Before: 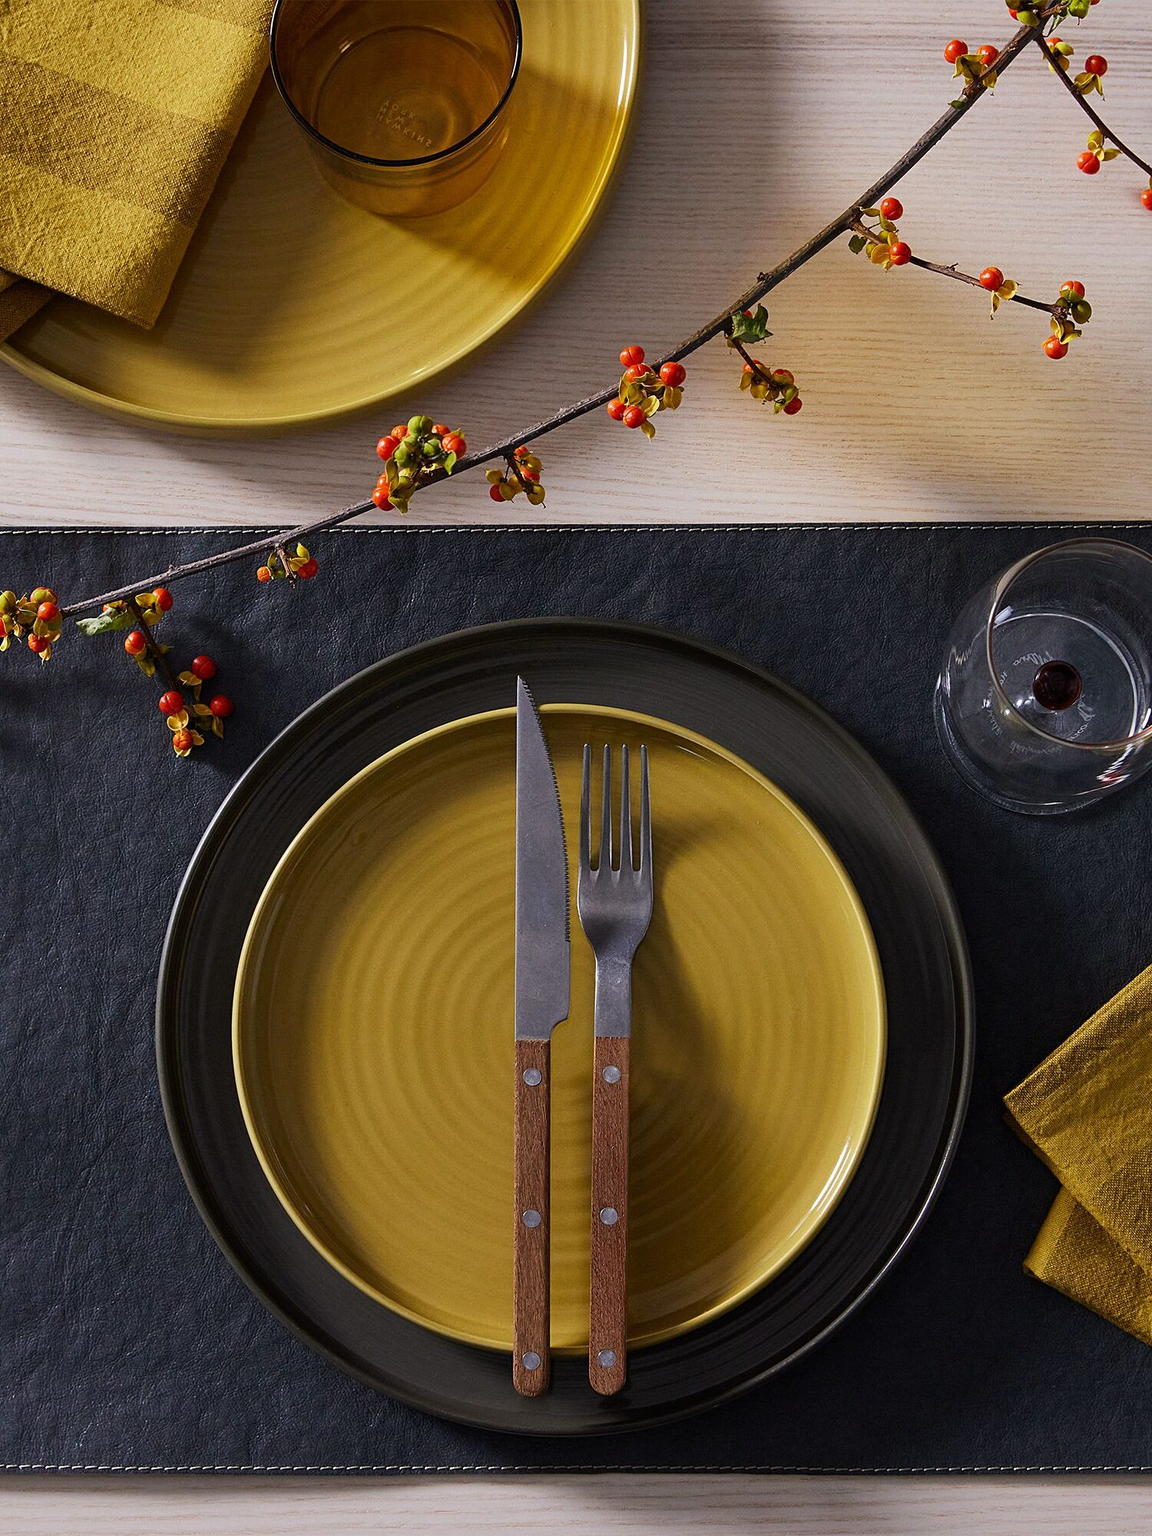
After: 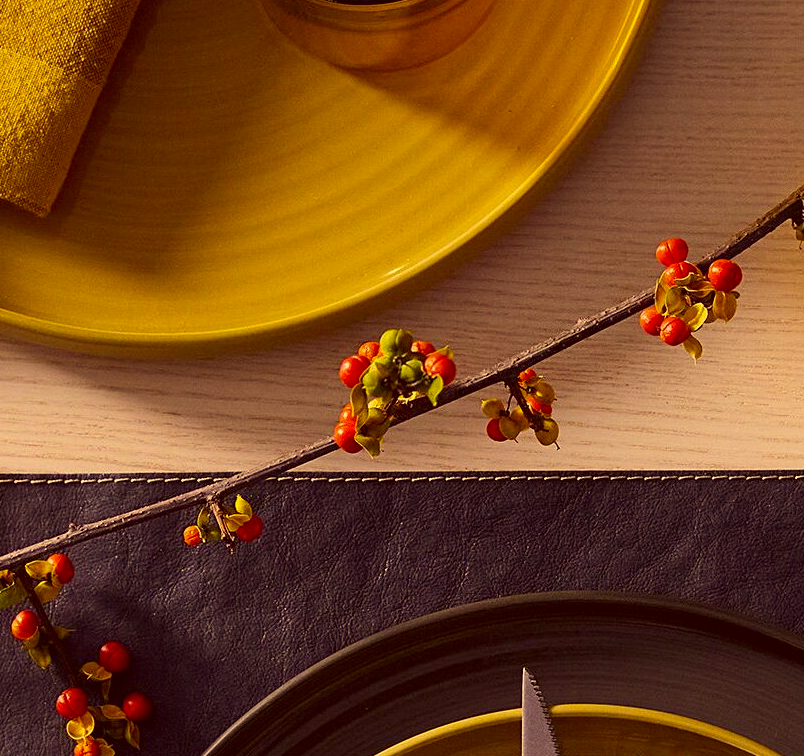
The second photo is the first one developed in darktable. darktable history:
crop: left 10.121%, top 10.631%, right 36.218%, bottom 51.526%
color correction: highlights a* 10.12, highlights b* 39.04, shadows a* 14.62, shadows b* 3.37
